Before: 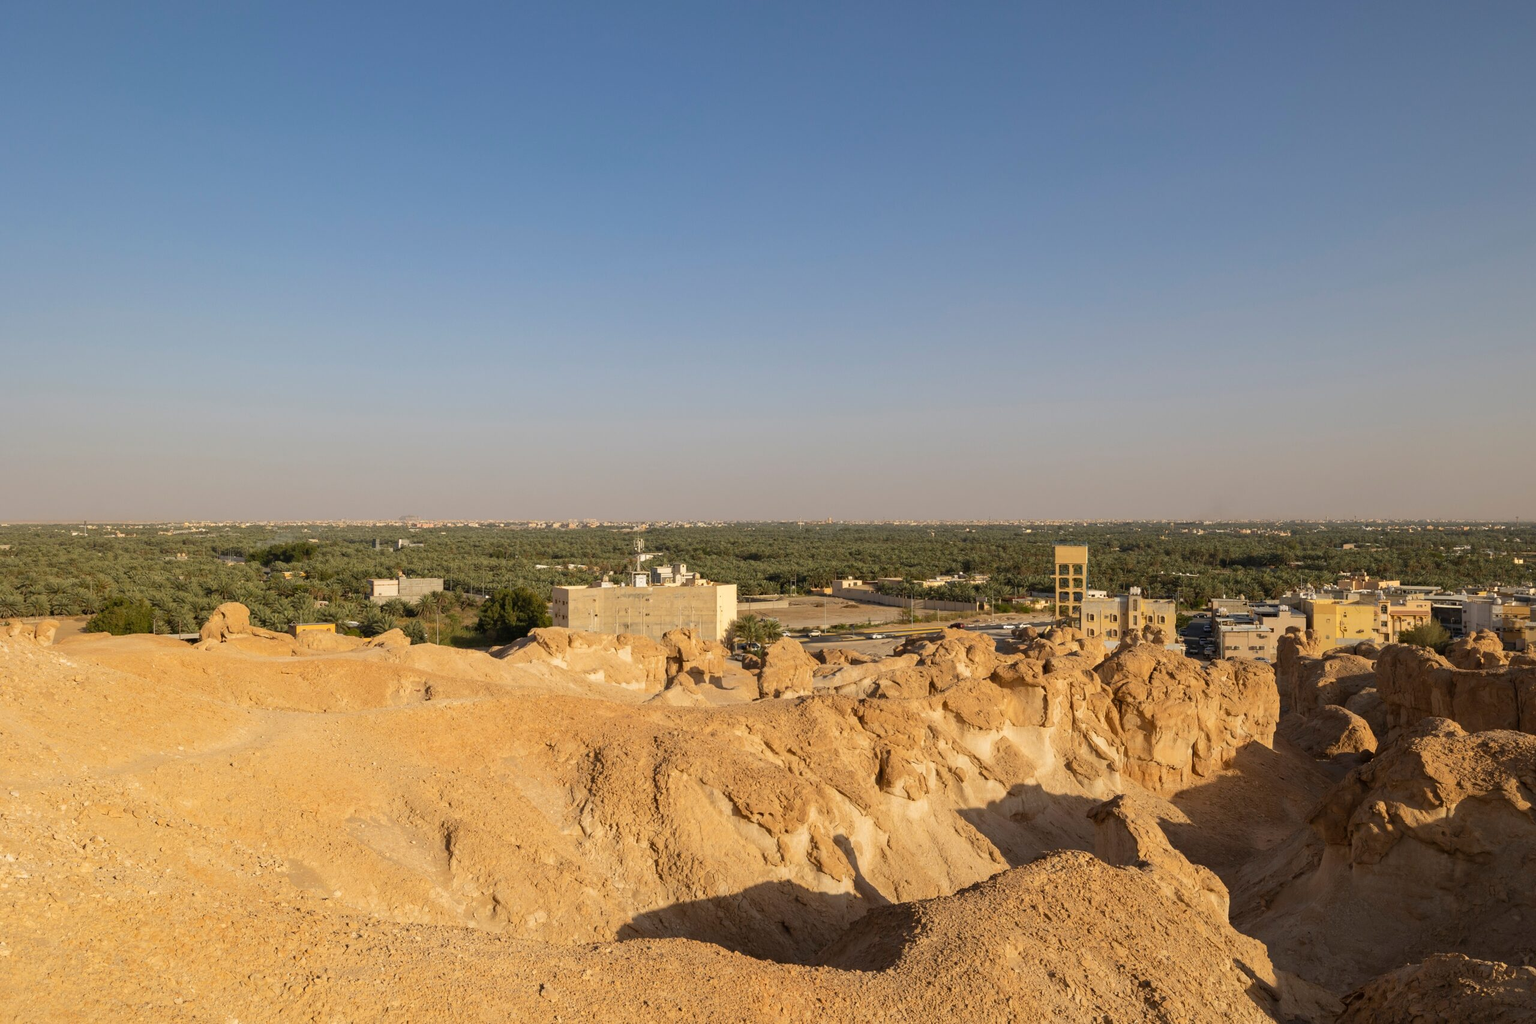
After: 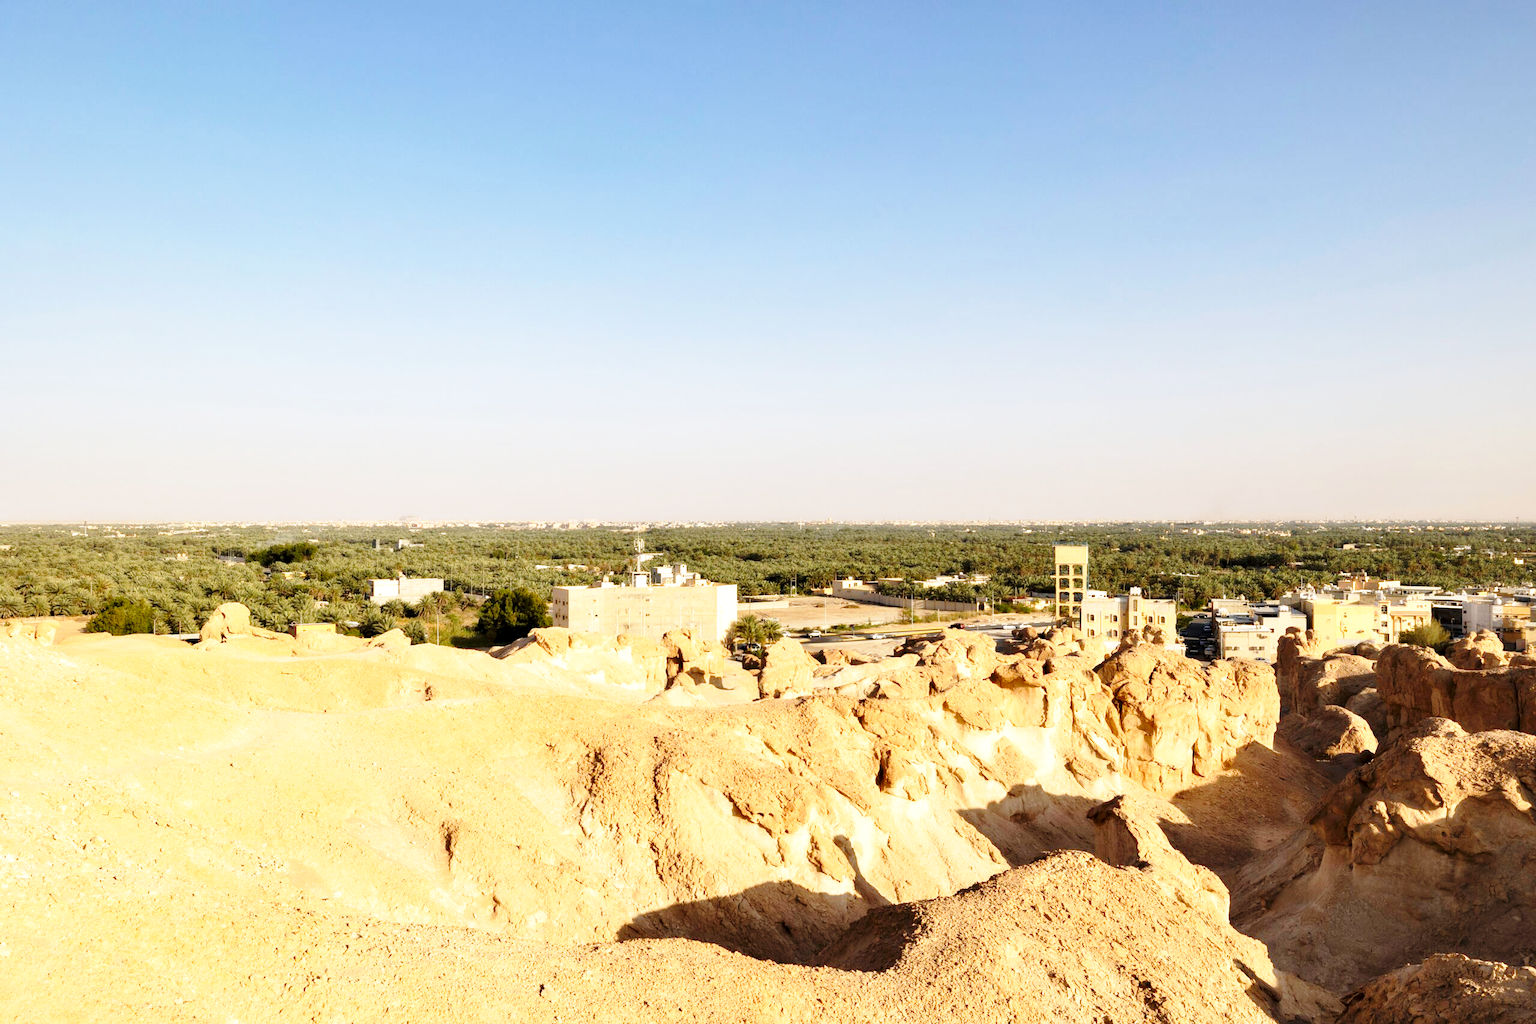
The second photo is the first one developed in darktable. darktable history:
exposure: exposure 0.603 EV, compensate exposure bias true, compensate highlight preservation false
color correction: highlights a* 0.048, highlights b* -0.662
contrast equalizer: octaves 7, y [[0.514, 0.573, 0.581, 0.508, 0.5, 0.5], [0.5 ×6], [0.5 ×6], [0 ×6], [0 ×6]]
base curve: curves: ch0 [(0, 0) (0.028, 0.03) (0.121, 0.232) (0.46, 0.748) (0.859, 0.968) (1, 1)], preserve colors none
